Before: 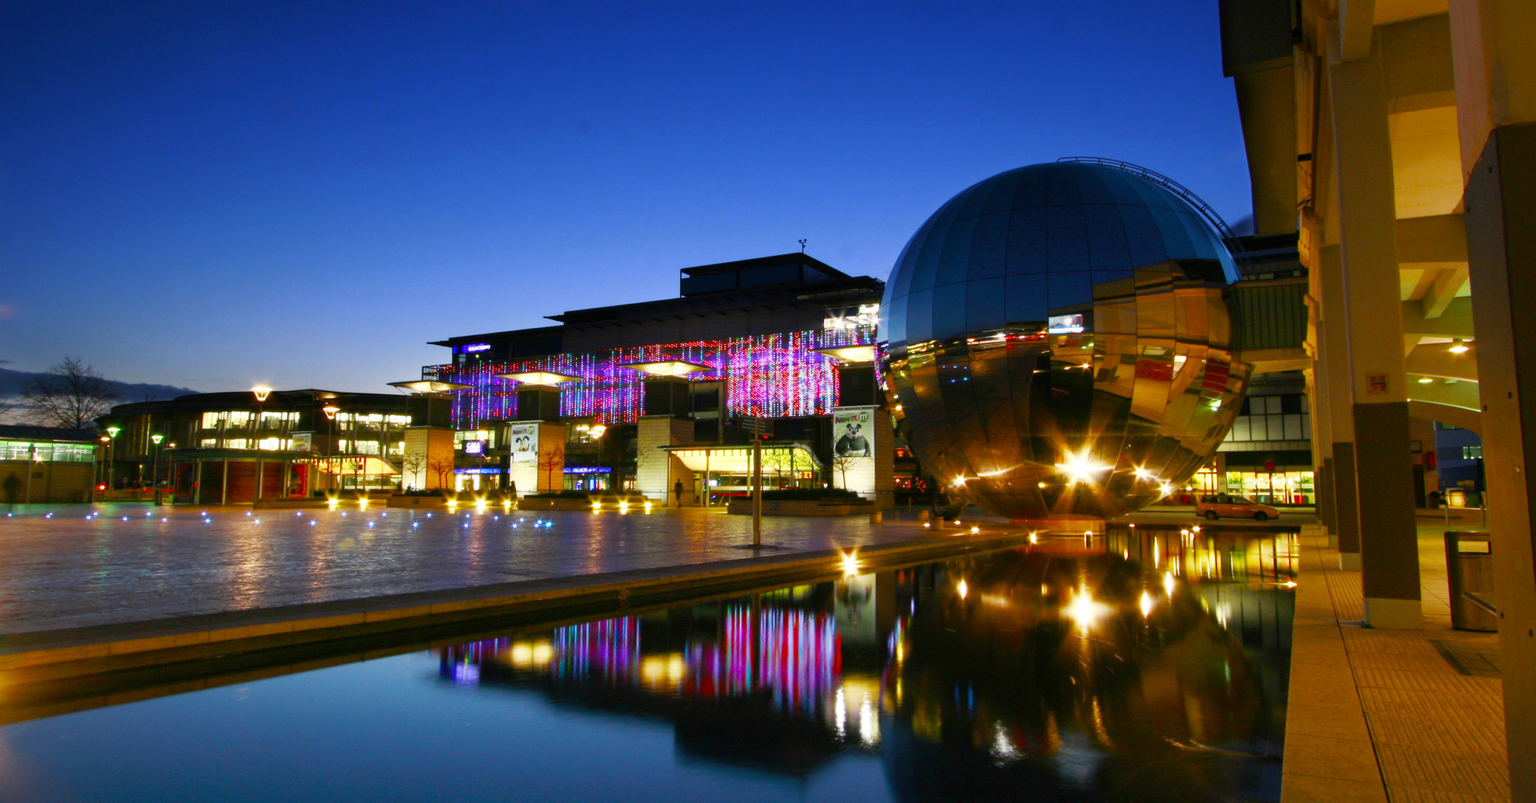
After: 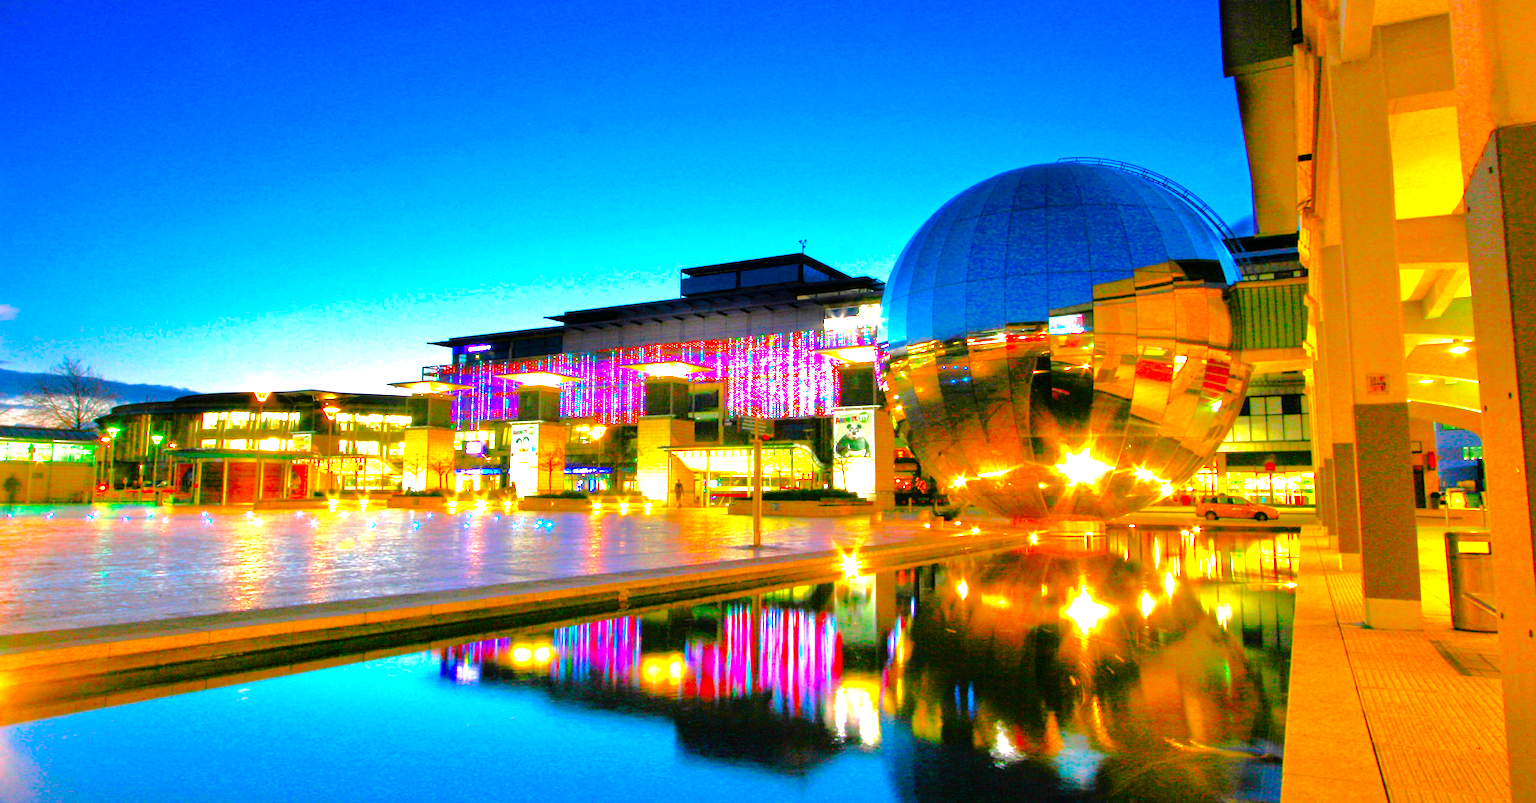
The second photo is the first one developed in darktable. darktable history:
color balance rgb: perceptual saturation grading › global saturation 25%, perceptual brilliance grading › mid-tones 10%, perceptual brilliance grading › shadows 15%, global vibrance 20%
tone equalizer: -7 EV 0.15 EV, -6 EV 0.6 EV, -5 EV 1.15 EV, -4 EV 1.33 EV, -3 EV 1.15 EV, -2 EV 0.6 EV, -1 EV 0.15 EV, mask exposure compensation -0.5 EV
exposure: exposure 2 EV, compensate exposure bias true, compensate highlight preservation false
